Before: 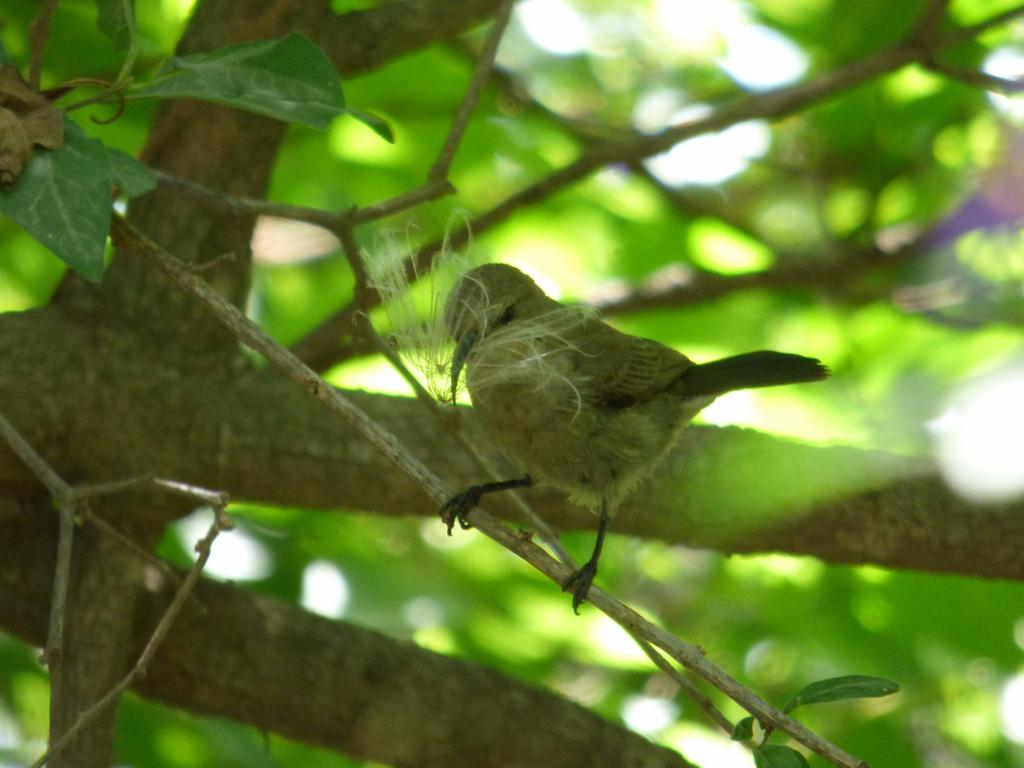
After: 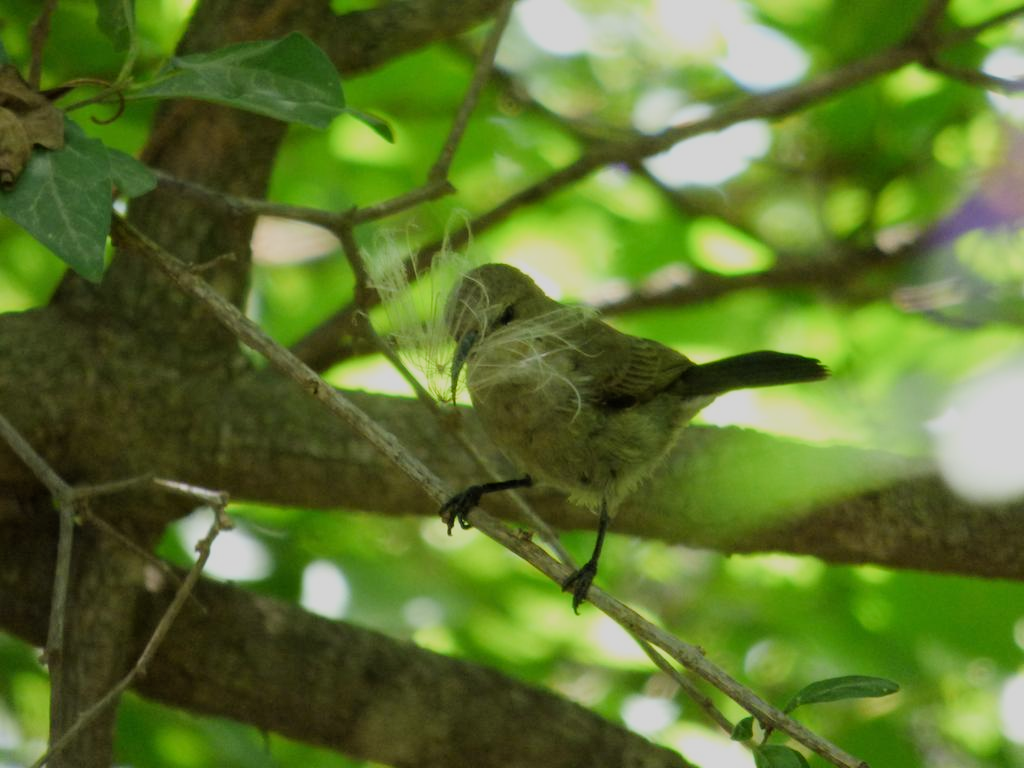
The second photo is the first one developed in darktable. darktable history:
exposure: compensate highlight preservation false
filmic rgb: black relative exposure -7.65 EV, white relative exposure 4.56 EV, hardness 3.61
